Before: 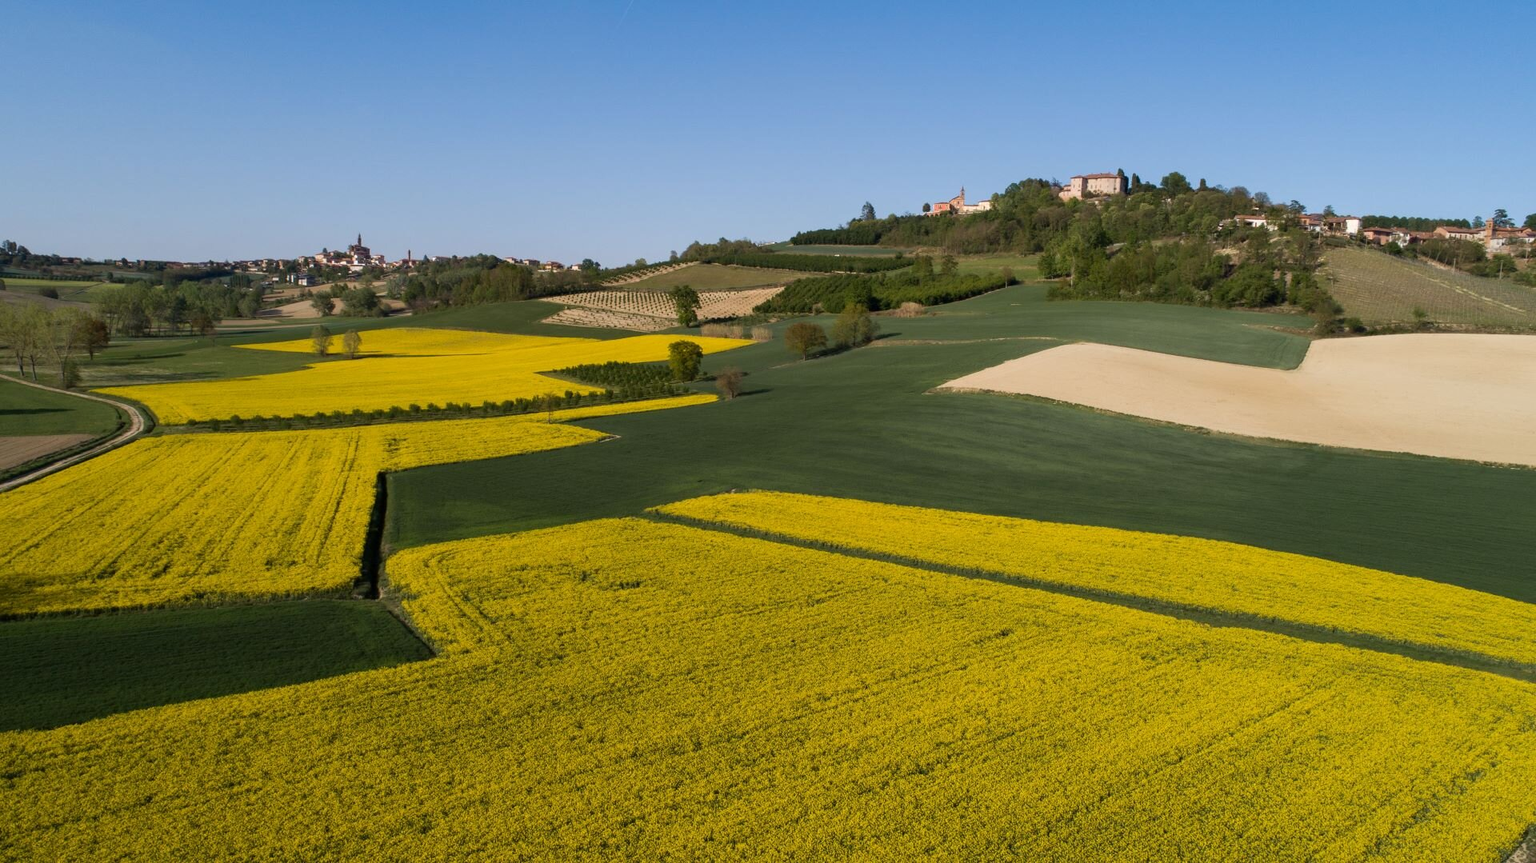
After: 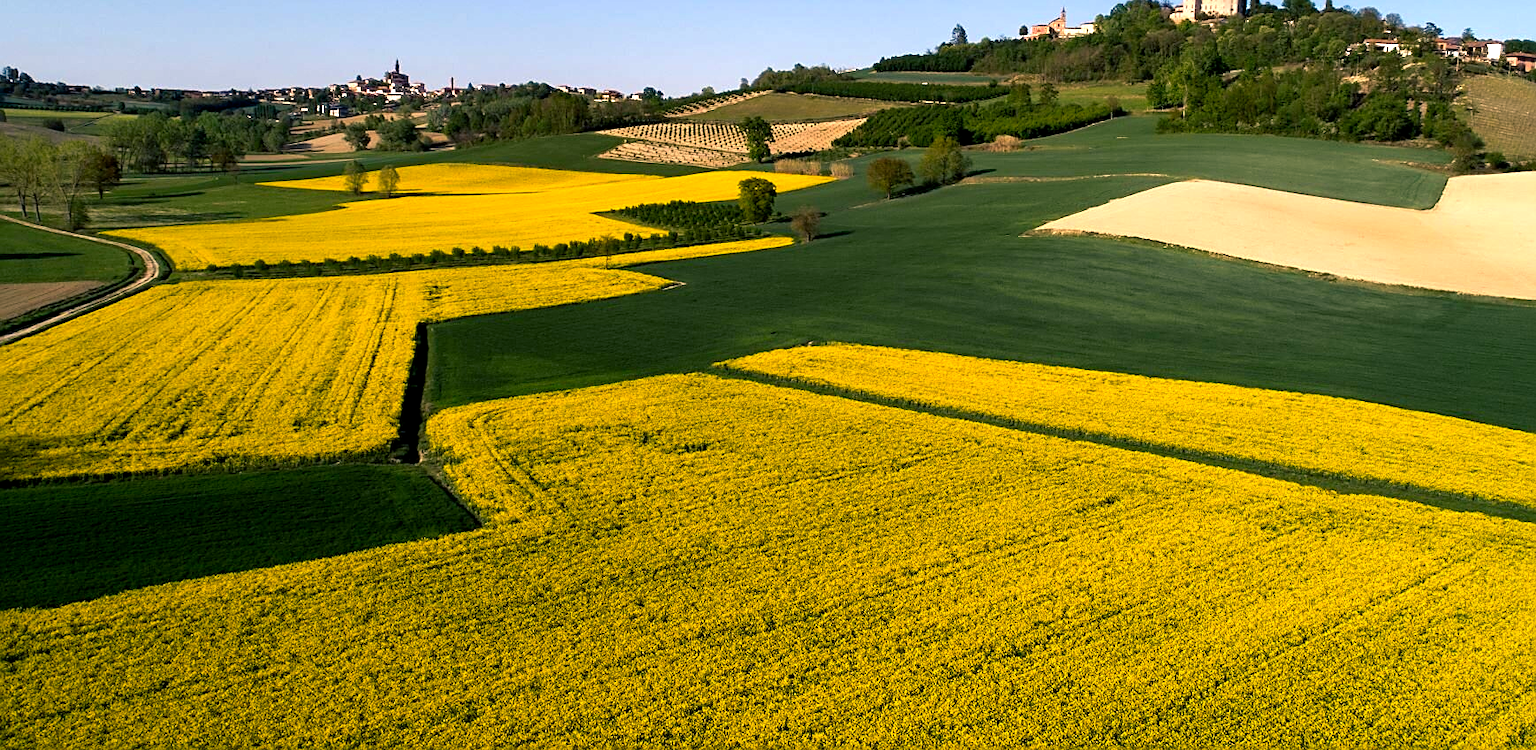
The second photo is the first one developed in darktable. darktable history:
sharpen: on, module defaults
exposure: exposure 0.29 EV, compensate highlight preservation false
crop: top 20.916%, right 9.437%, bottom 0.316%
color balance: lift [0.991, 1, 1, 1], gamma [0.996, 1, 1, 1], input saturation 98.52%, contrast 20.34%, output saturation 103.72%
color balance rgb: shadows lift › chroma 5.41%, shadows lift › hue 240°, highlights gain › chroma 3.74%, highlights gain › hue 60°, saturation formula JzAzBz (2021)
